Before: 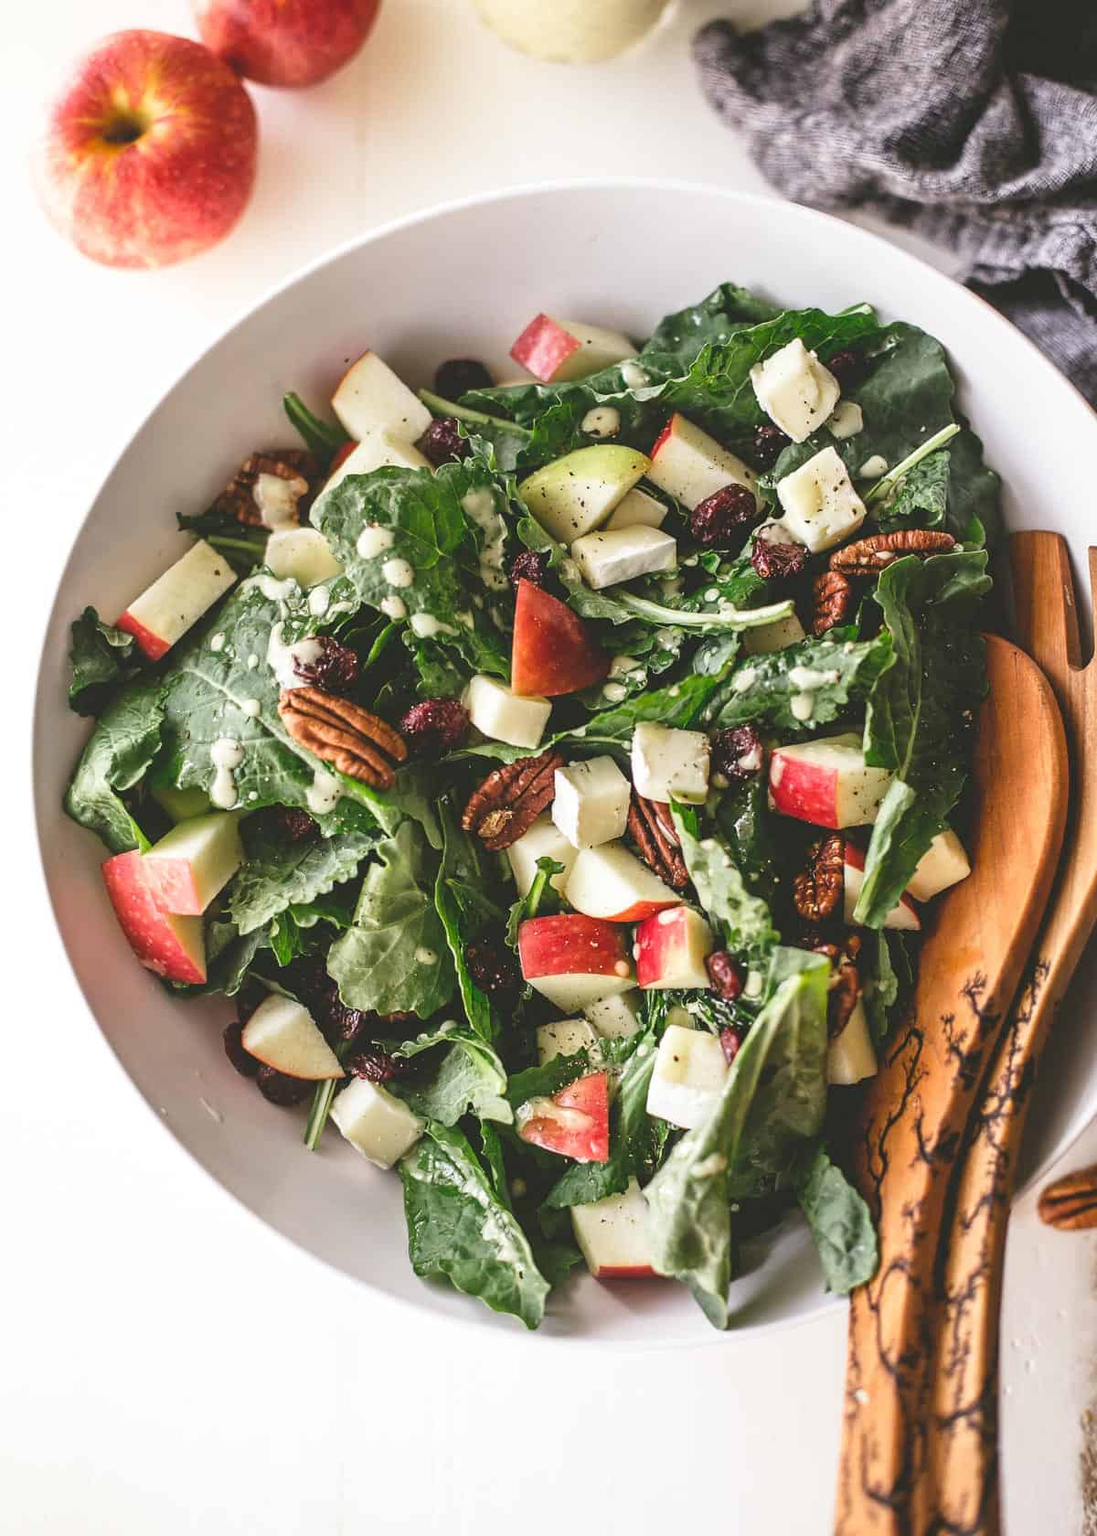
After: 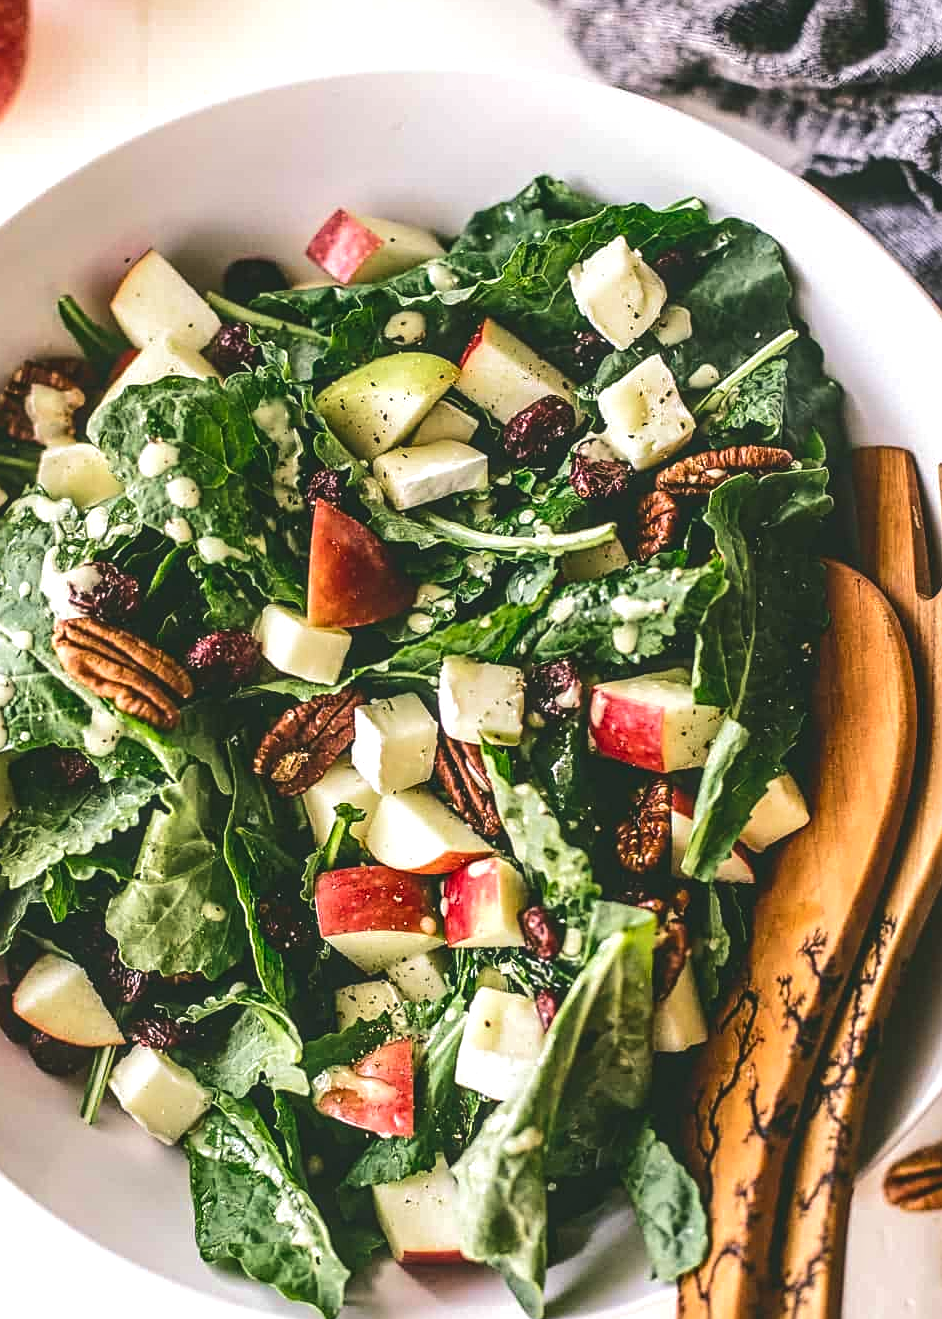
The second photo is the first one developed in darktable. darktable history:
color correction: highlights b* -0.028, saturation 0.802
velvia: on, module defaults
local contrast: on, module defaults
sharpen: radius 2.181, amount 0.388, threshold 0.221
crop and rotate: left 21.062%, top 8.033%, right 0.37%, bottom 13.445%
exposure: exposure -0.208 EV, compensate exposure bias true, compensate highlight preservation false
color balance rgb: shadows lift › luminance -7.92%, shadows lift › chroma 2.221%, shadows lift › hue 167.5°, global offset › luminance 1.485%, perceptual saturation grading › global saturation 30.652%, perceptual brilliance grading › global brilliance 9.515%, perceptual brilliance grading › shadows 15.798%, global vibrance 14.489%
tone curve: curves: ch0 [(0, 0) (0.003, 0.003) (0.011, 0.009) (0.025, 0.018) (0.044, 0.028) (0.069, 0.038) (0.1, 0.049) (0.136, 0.062) (0.177, 0.089) (0.224, 0.123) (0.277, 0.165) (0.335, 0.223) (0.399, 0.293) (0.468, 0.385) (0.543, 0.497) (0.623, 0.613) (0.709, 0.716) (0.801, 0.802) (0.898, 0.887) (1, 1)], color space Lab, independent channels, preserve colors none
